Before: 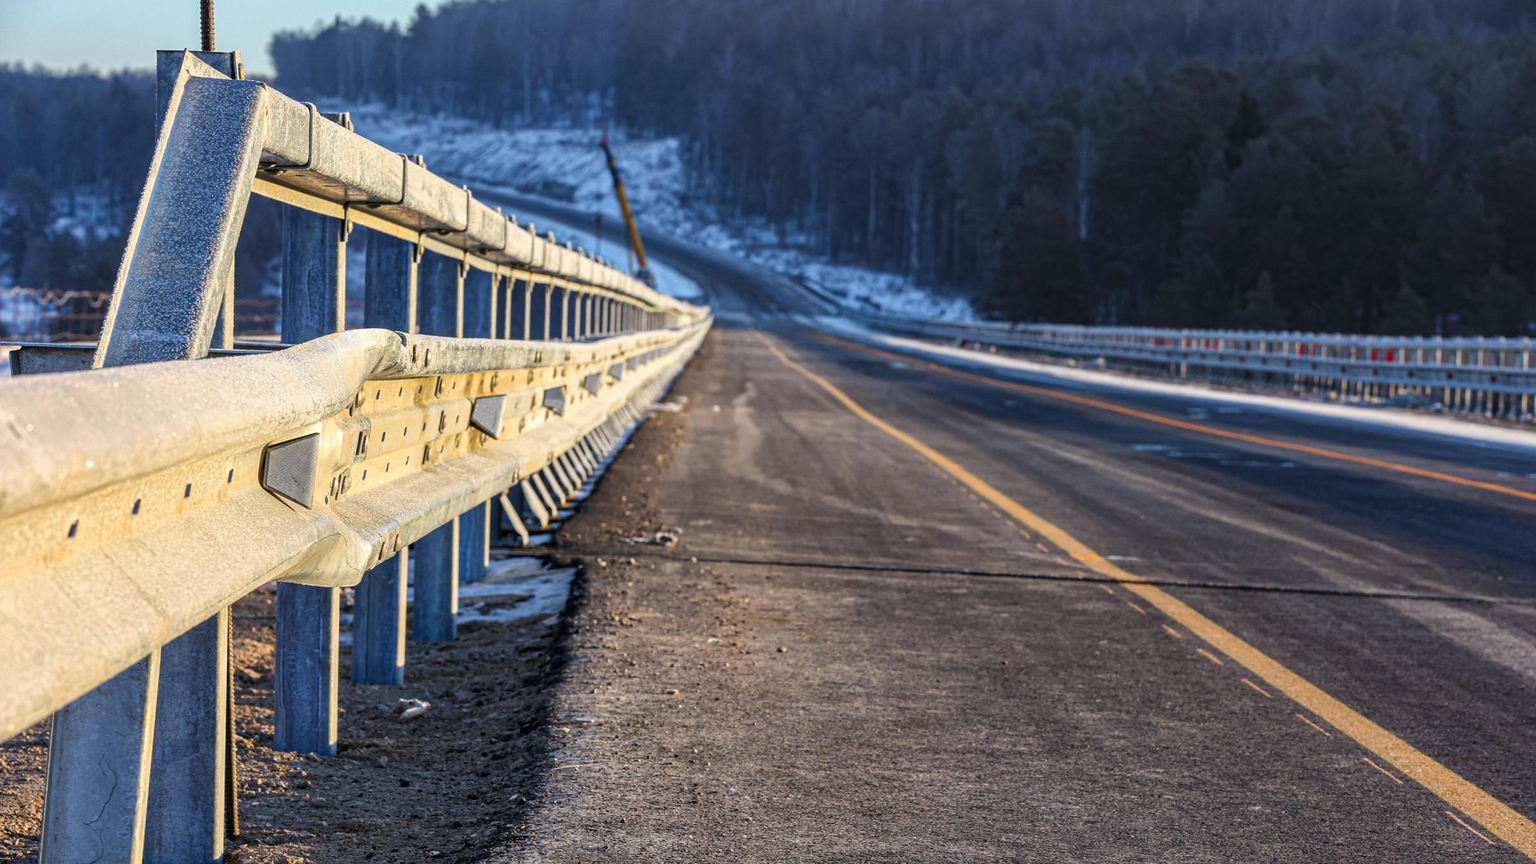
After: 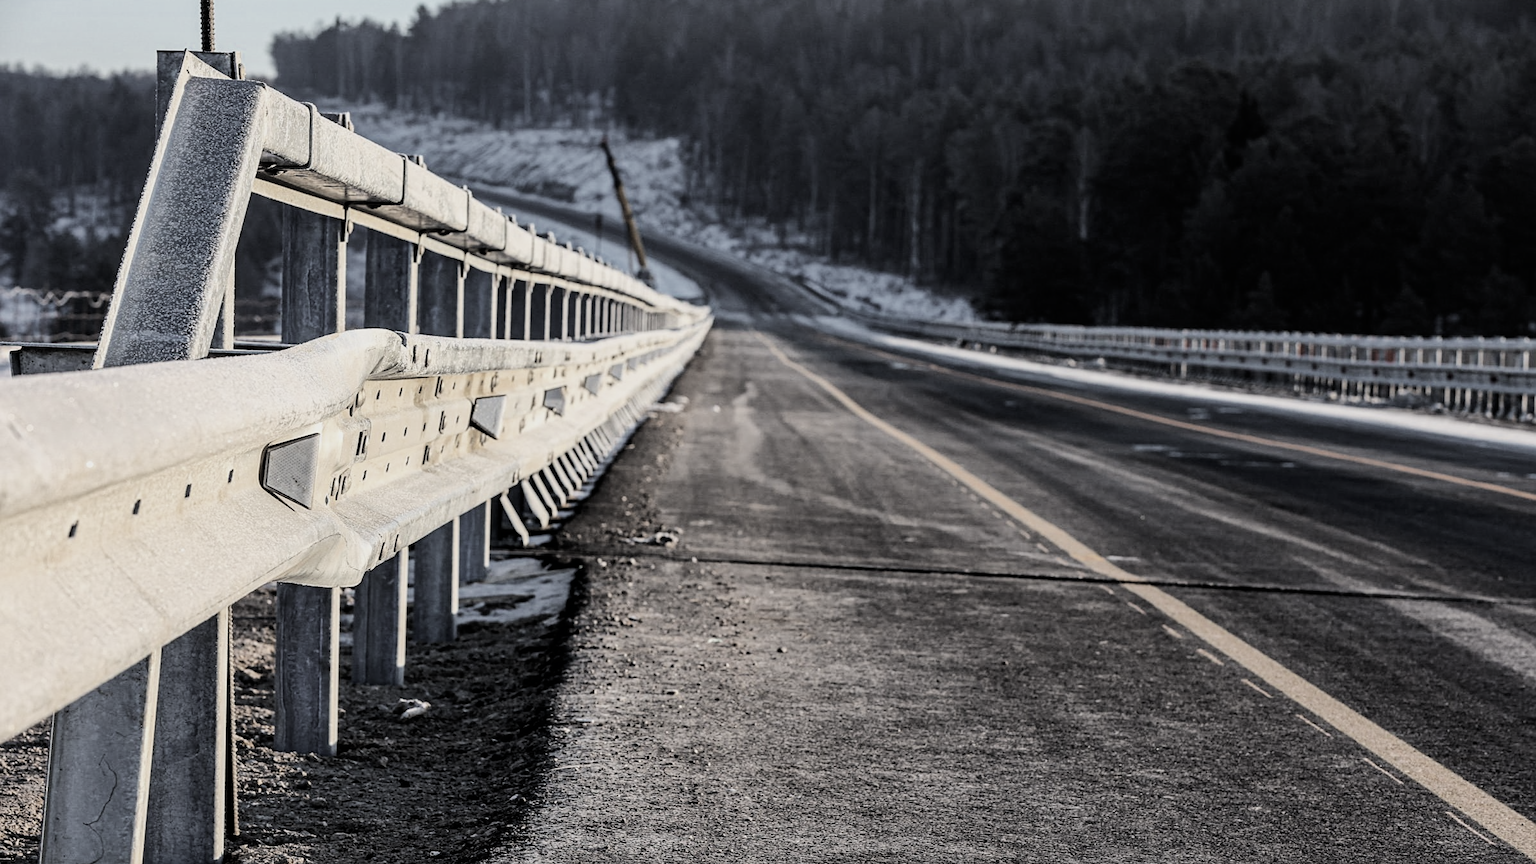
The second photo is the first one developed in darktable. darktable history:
filmic rgb: black relative exposure -6.91 EV, white relative exposure 5.63 EV, threshold 5.95 EV, hardness 2.86, color science v6 (2022), enable highlight reconstruction true
sharpen: amount 0.215
color correction: highlights b* -0.05, saturation 0.24
color balance rgb: perceptual saturation grading › global saturation -0.098%, perceptual brilliance grading › highlights 19.984%, perceptual brilliance grading › mid-tones 20.354%, perceptual brilliance grading › shadows -19.895%, global vibrance 26.039%, contrast 6.115%
